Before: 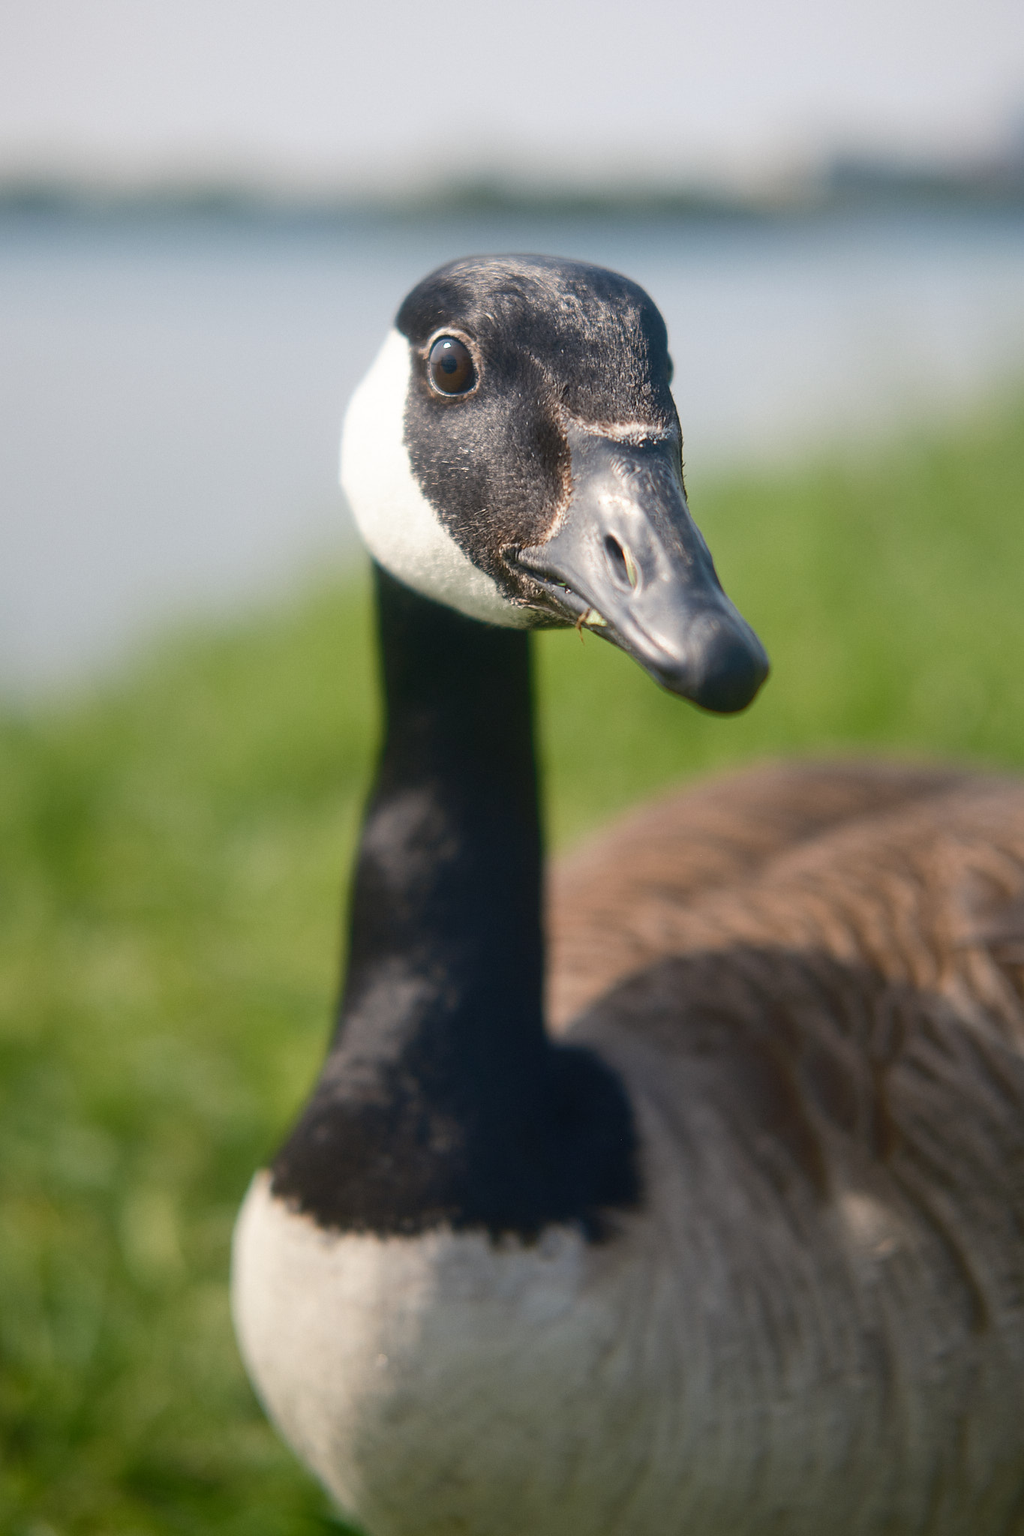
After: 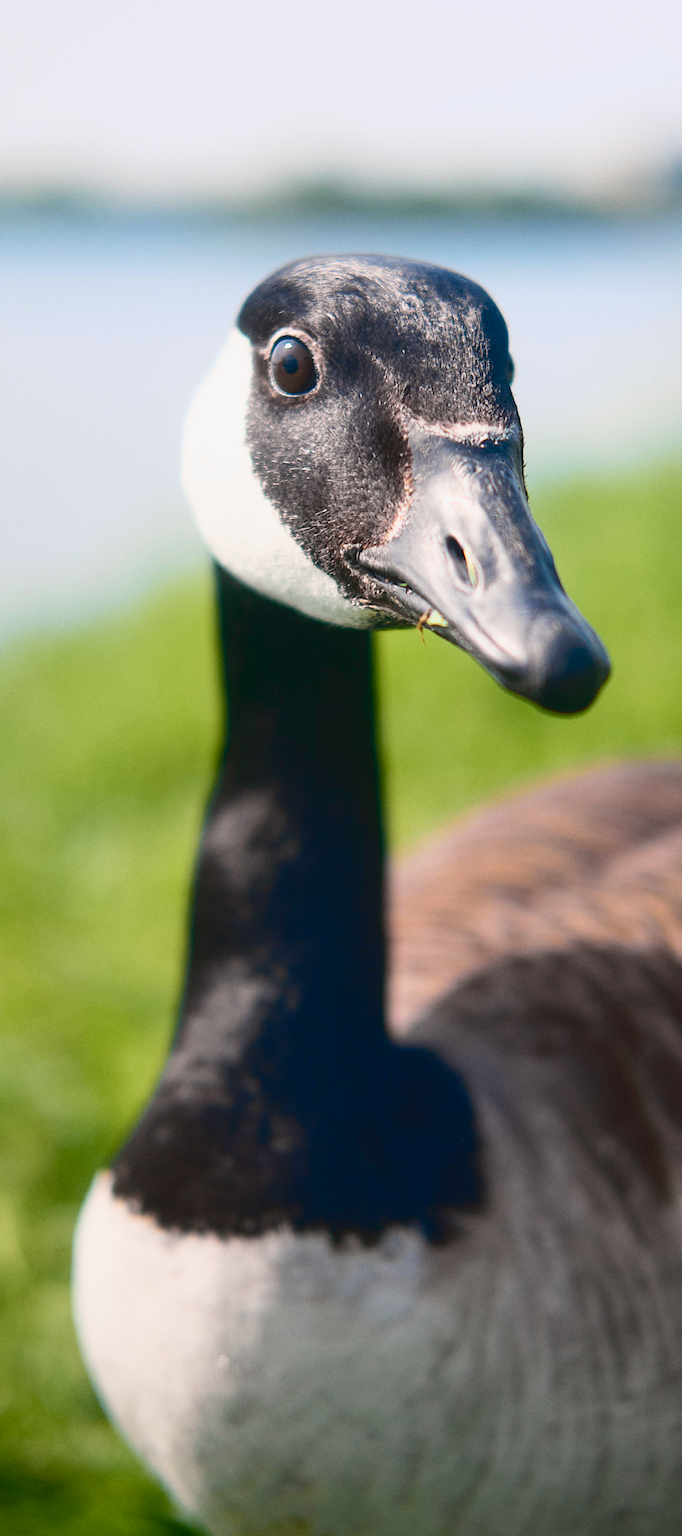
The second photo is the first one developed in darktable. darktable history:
tone curve: curves: ch0 [(0, 0.031) (0.139, 0.084) (0.311, 0.278) (0.495, 0.544) (0.718, 0.816) (0.841, 0.909) (1, 0.967)]; ch1 [(0, 0) (0.272, 0.249) (0.388, 0.385) (0.469, 0.456) (0.495, 0.497) (0.538, 0.545) (0.578, 0.595) (0.707, 0.778) (1, 1)]; ch2 [(0, 0) (0.125, 0.089) (0.353, 0.329) (0.443, 0.408) (0.502, 0.499) (0.557, 0.531) (0.608, 0.631) (1, 1)], color space Lab, independent channels, preserve colors none
crop and rotate: left 15.571%, right 17.71%
levels: levels [0, 0.478, 1]
